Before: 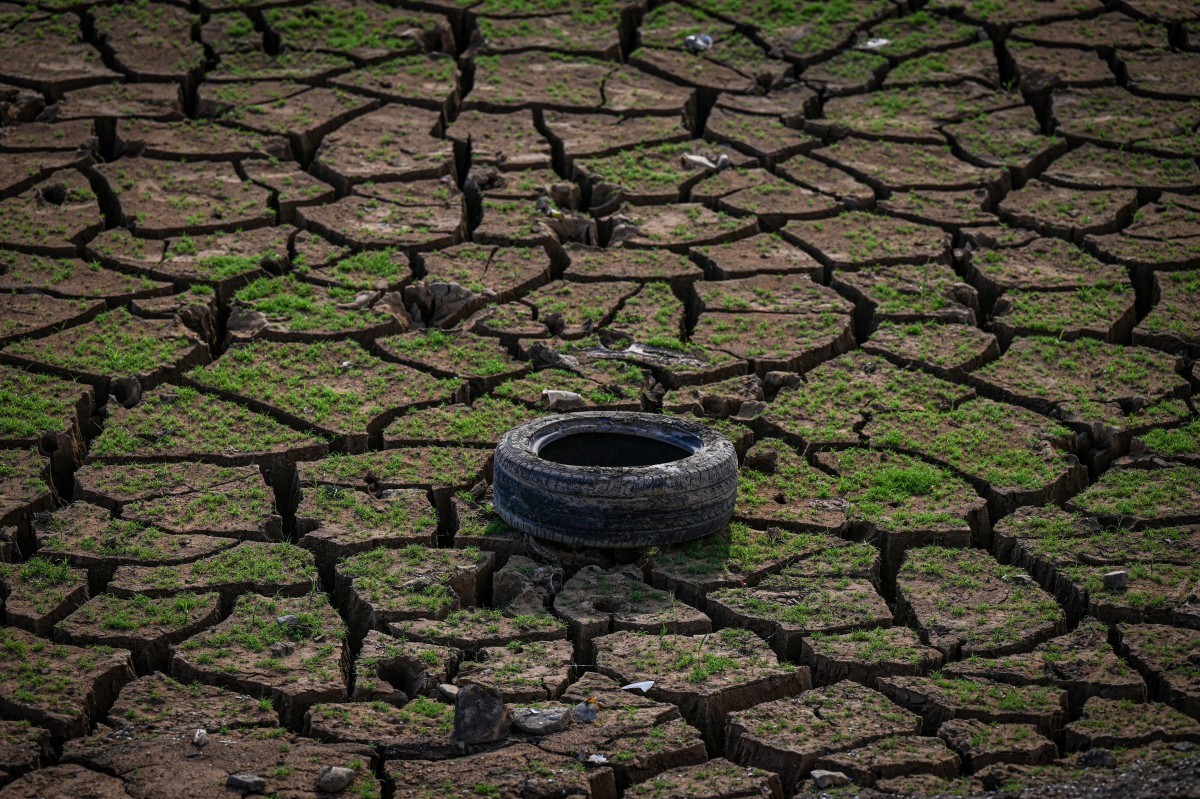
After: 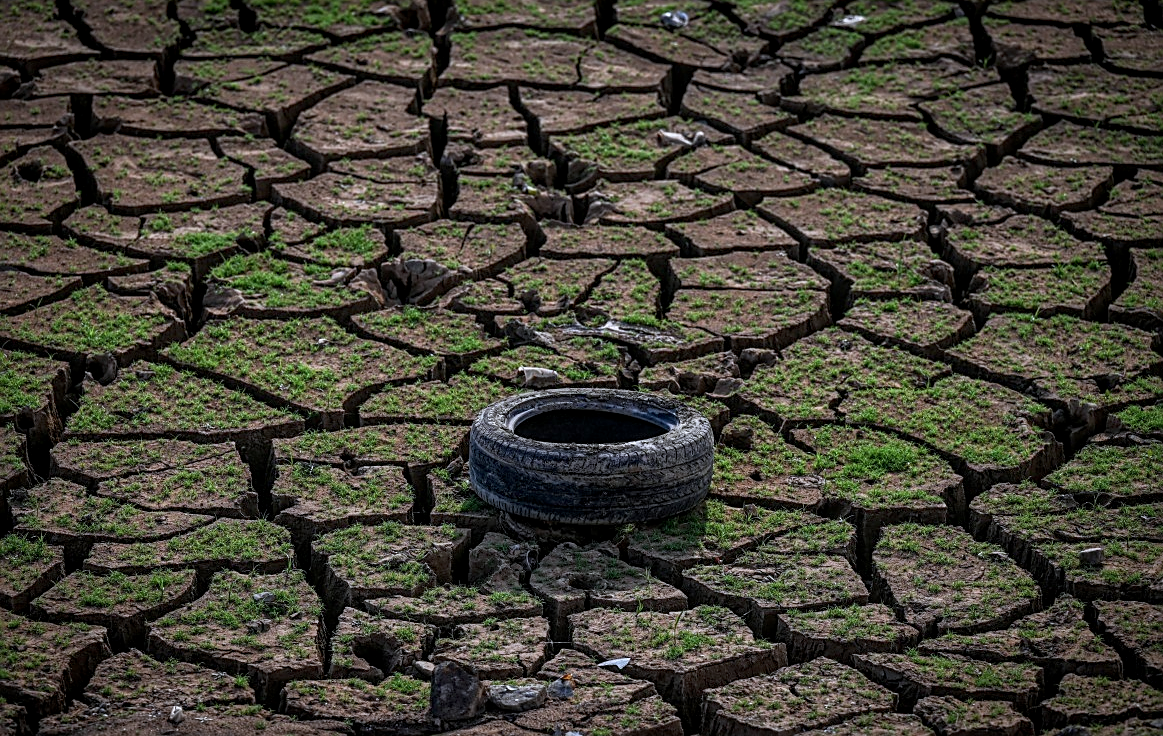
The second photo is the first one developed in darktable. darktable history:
color correction: highlights a* -0.758, highlights b* -8.79
crop: left 2.004%, top 2.894%, right 1.076%, bottom 4.872%
sharpen: on, module defaults
color zones: mix -121.01%
local contrast: on, module defaults
